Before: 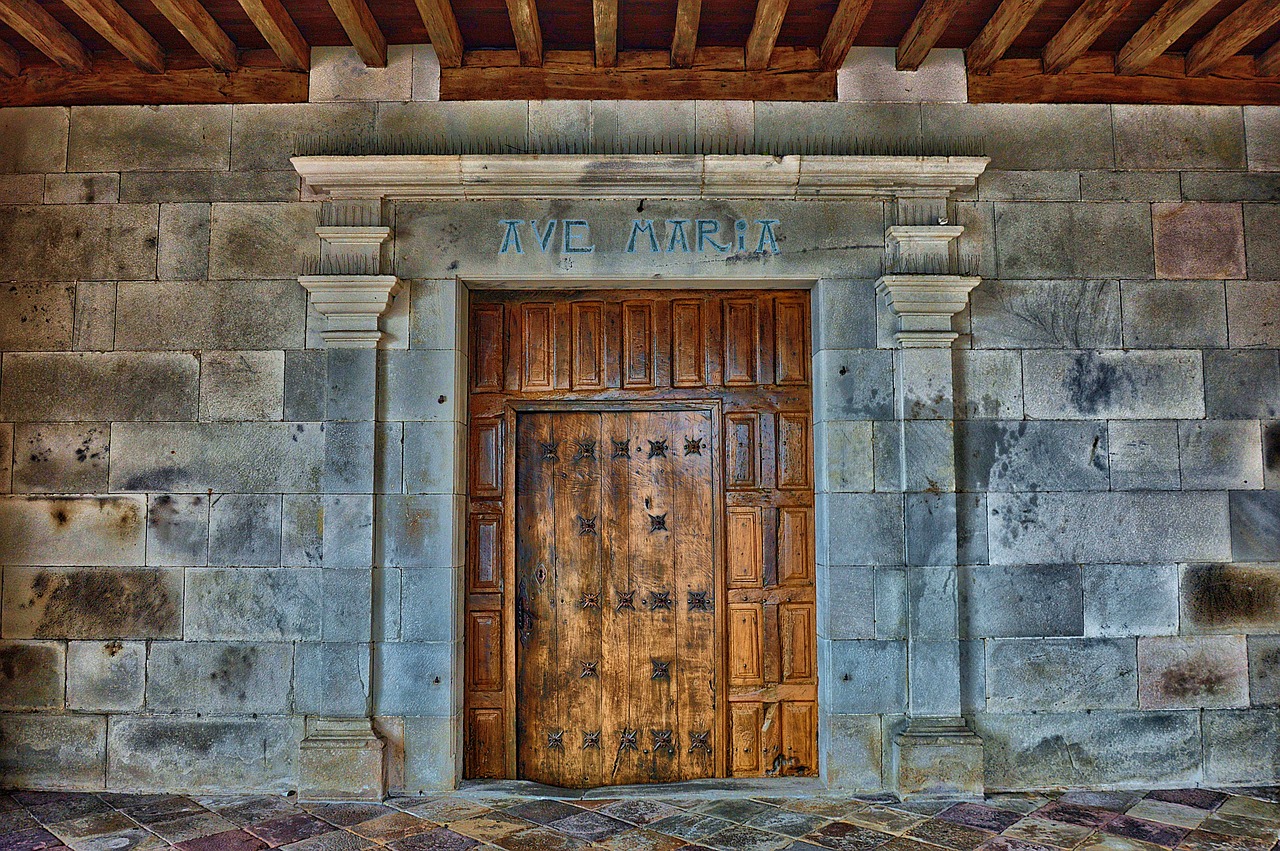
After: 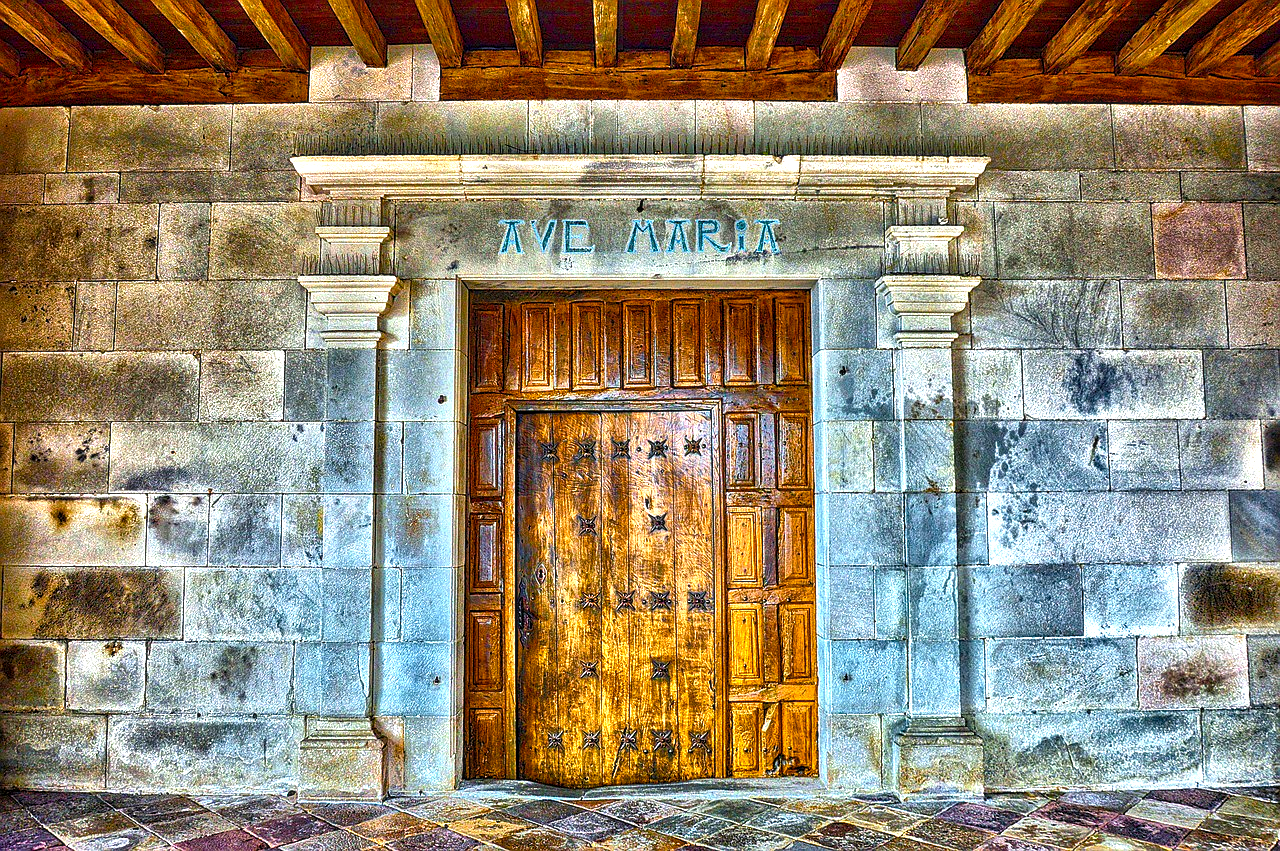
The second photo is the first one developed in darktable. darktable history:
tone equalizer: -7 EV 0.138 EV
sharpen: radius 1.319, amount 0.303, threshold 0.09
exposure: black level correction 0, exposure 0.703 EV, compensate highlight preservation false
color balance rgb: highlights gain › chroma 0.111%, highlights gain › hue 330.96°, linear chroma grading › global chroma 0.851%, perceptual saturation grading › global saturation 36.745%, perceptual saturation grading › shadows 35.6%, perceptual brilliance grading › global brilliance 20.997%, perceptual brilliance grading › shadows -34.954%
local contrast: on, module defaults
